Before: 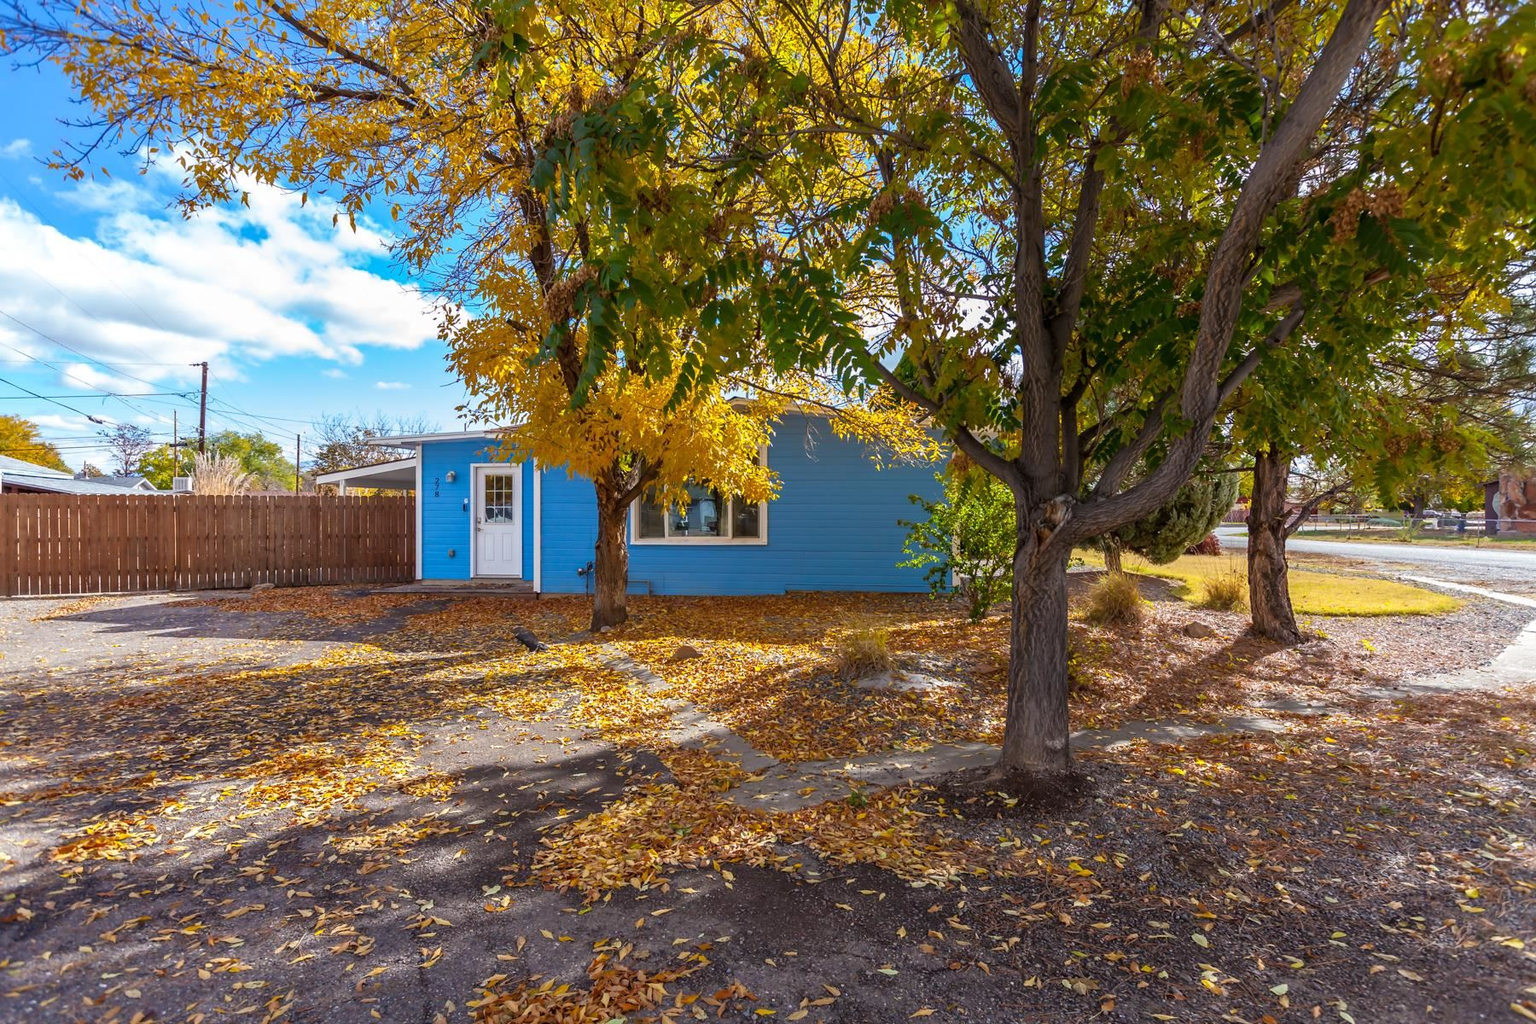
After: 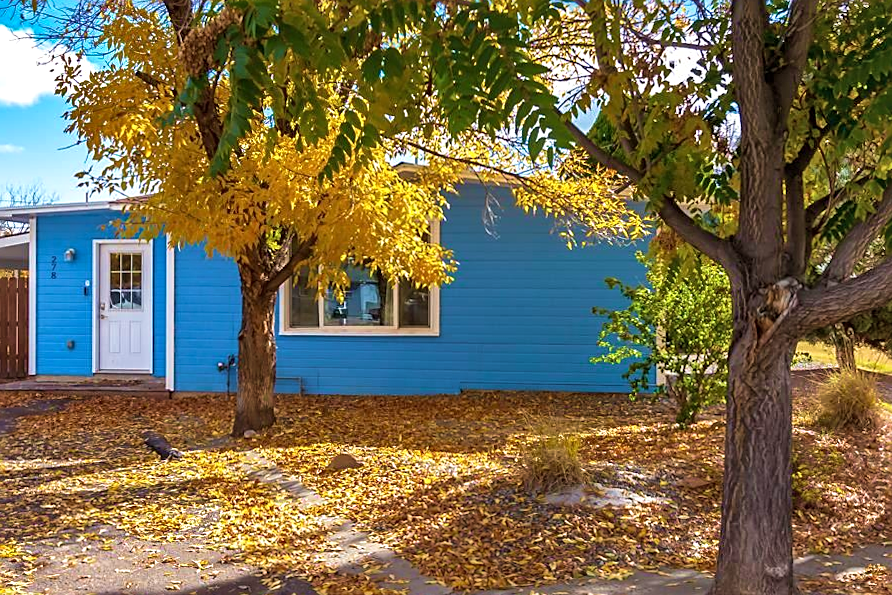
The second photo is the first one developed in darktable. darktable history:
crop: left 25%, top 25%, right 25%, bottom 25%
exposure: exposure 0.2 EV, compensate highlight preservation false
shadows and highlights: shadows 60, soften with gaussian
rotate and perspective: rotation 0.192°, lens shift (horizontal) -0.015, crop left 0.005, crop right 0.996, crop top 0.006, crop bottom 0.99
sharpen: radius 1.967
velvia: strength 50%
